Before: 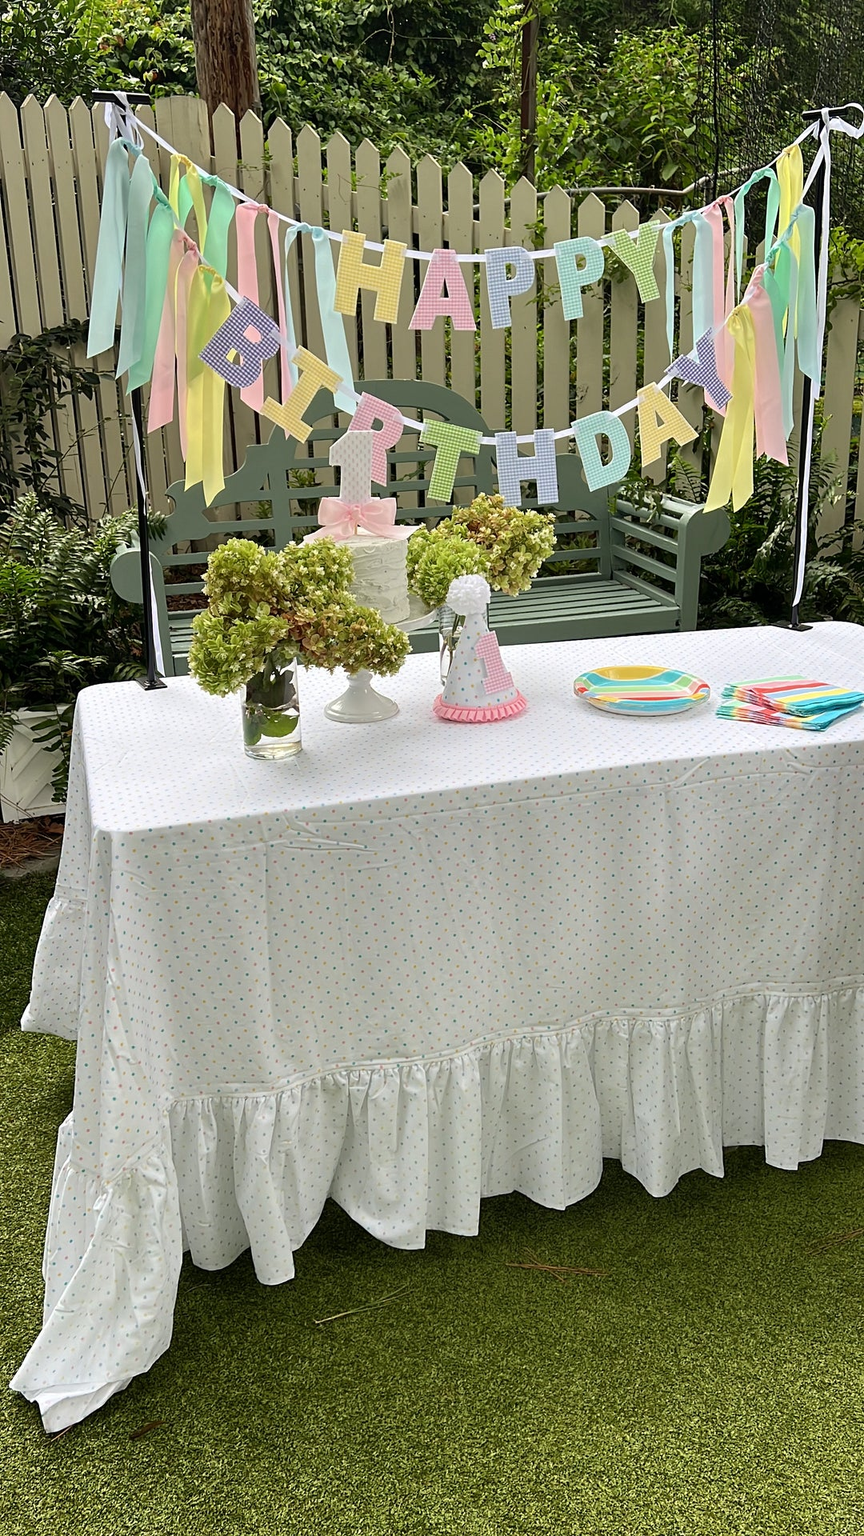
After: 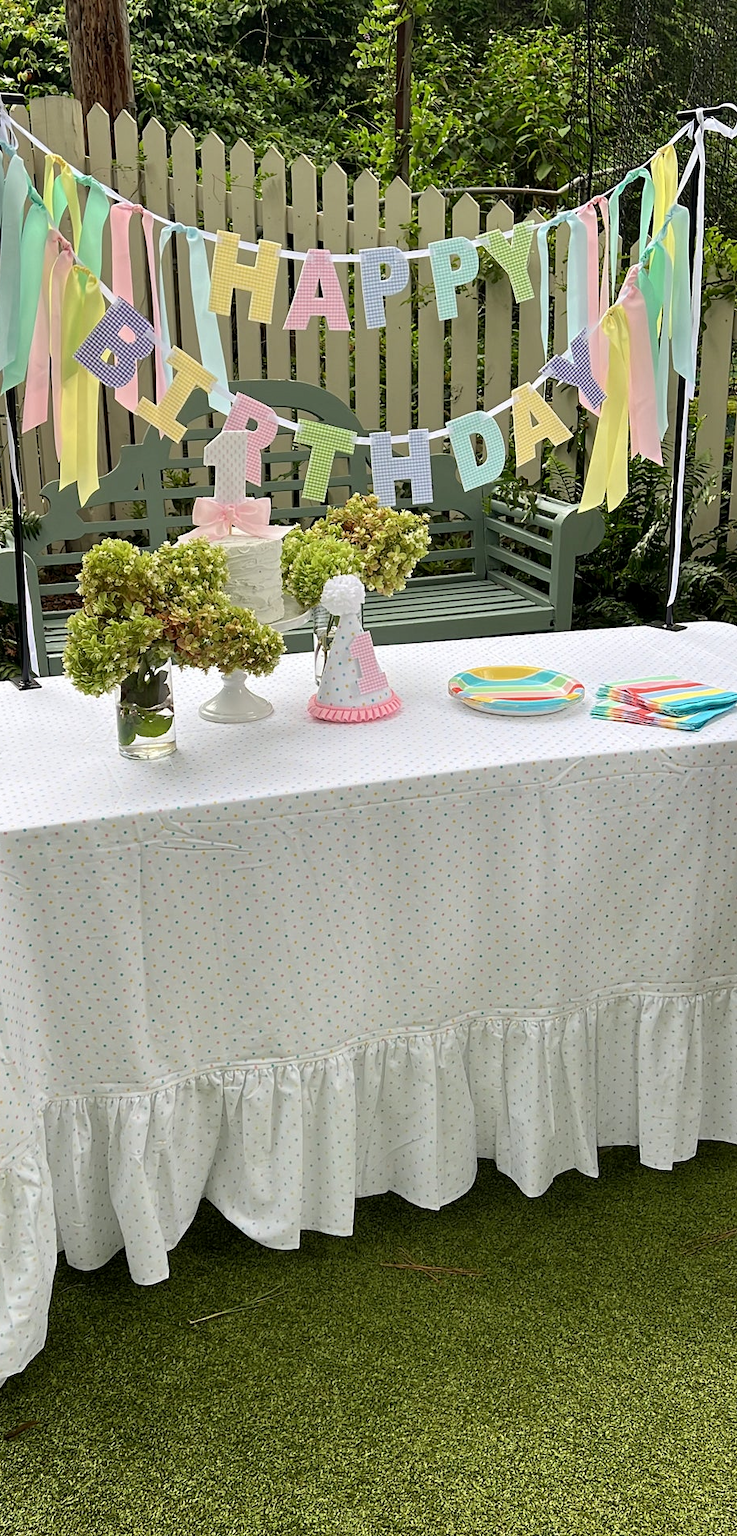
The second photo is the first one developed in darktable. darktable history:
exposure: black level correction 0.001, compensate highlight preservation false
crop and rotate: left 14.604%
